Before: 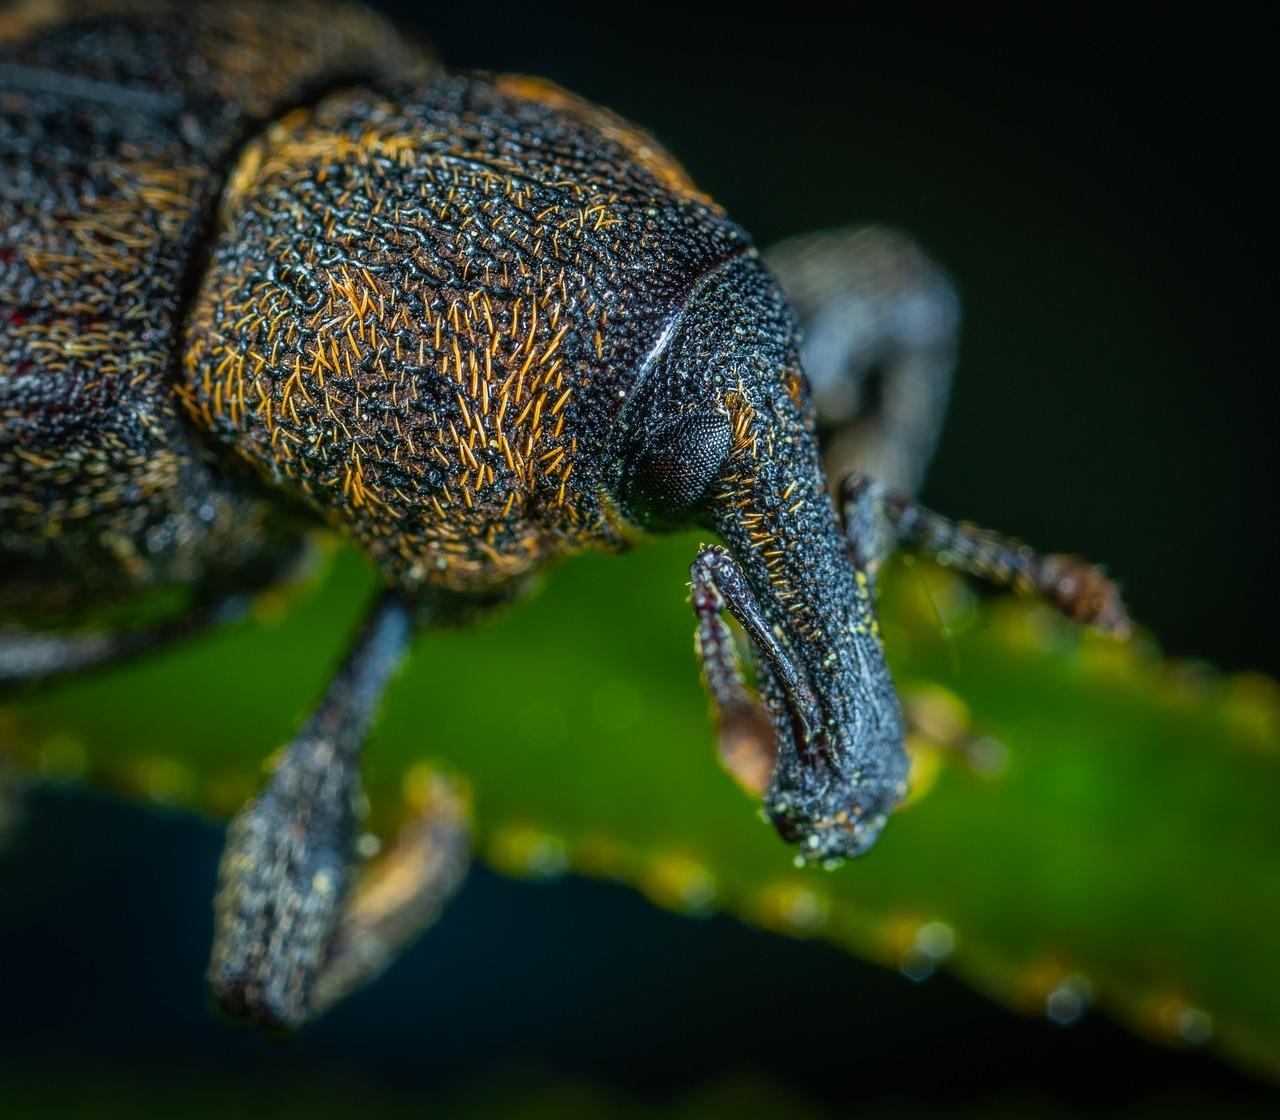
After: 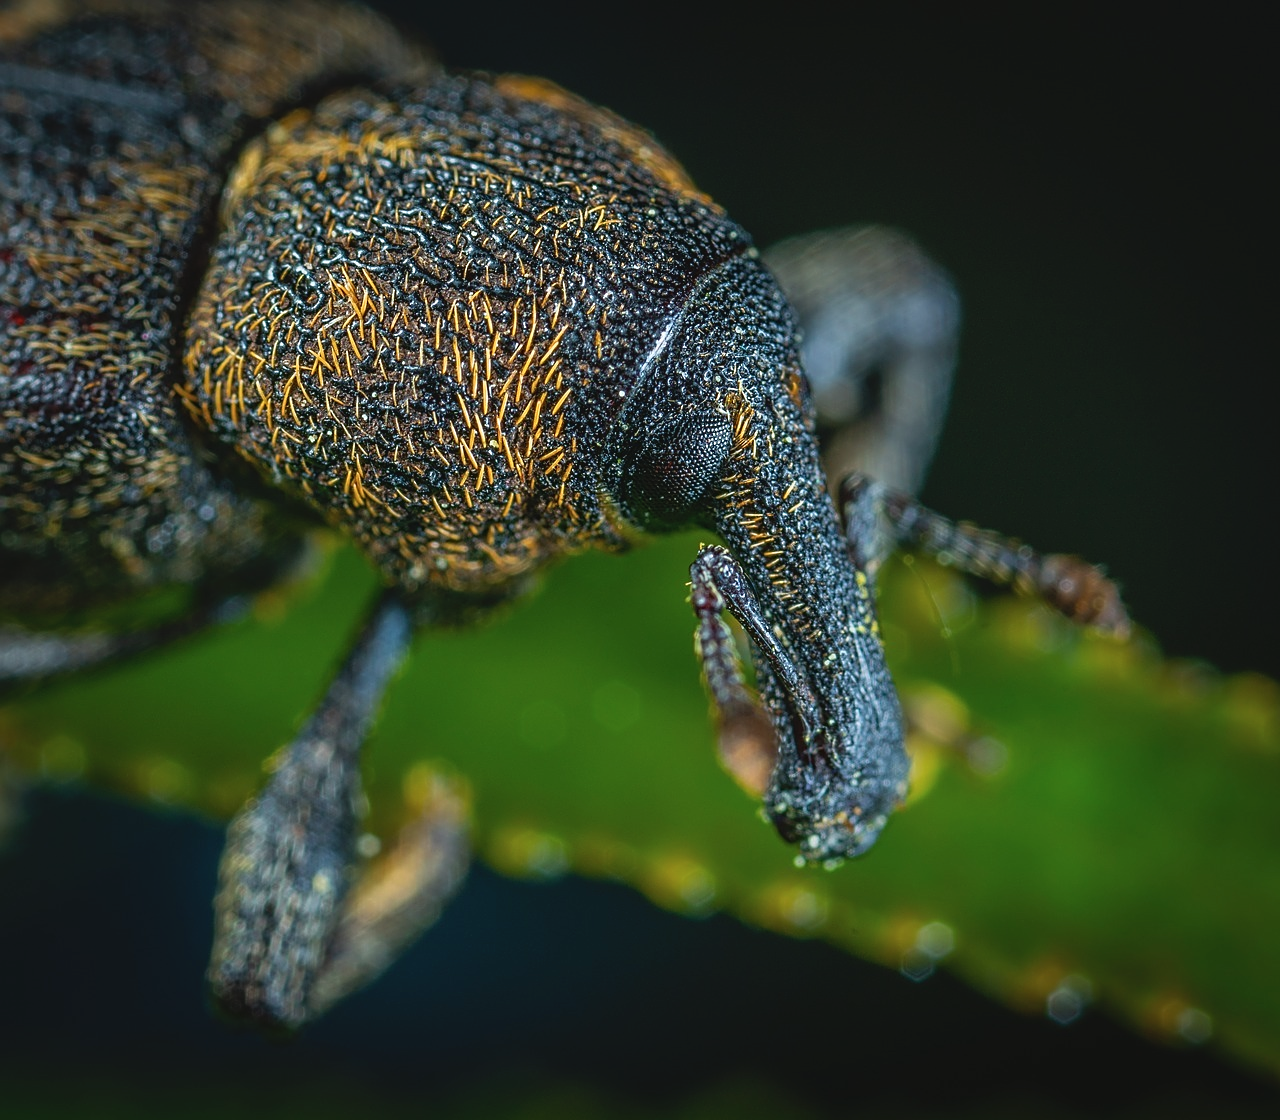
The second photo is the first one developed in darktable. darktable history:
shadows and highlights: shadows 1.05, highlights 38.62
contrast brightness saturation: contrast -0.091, saturation -0.089
sharpen: on, module defaults
